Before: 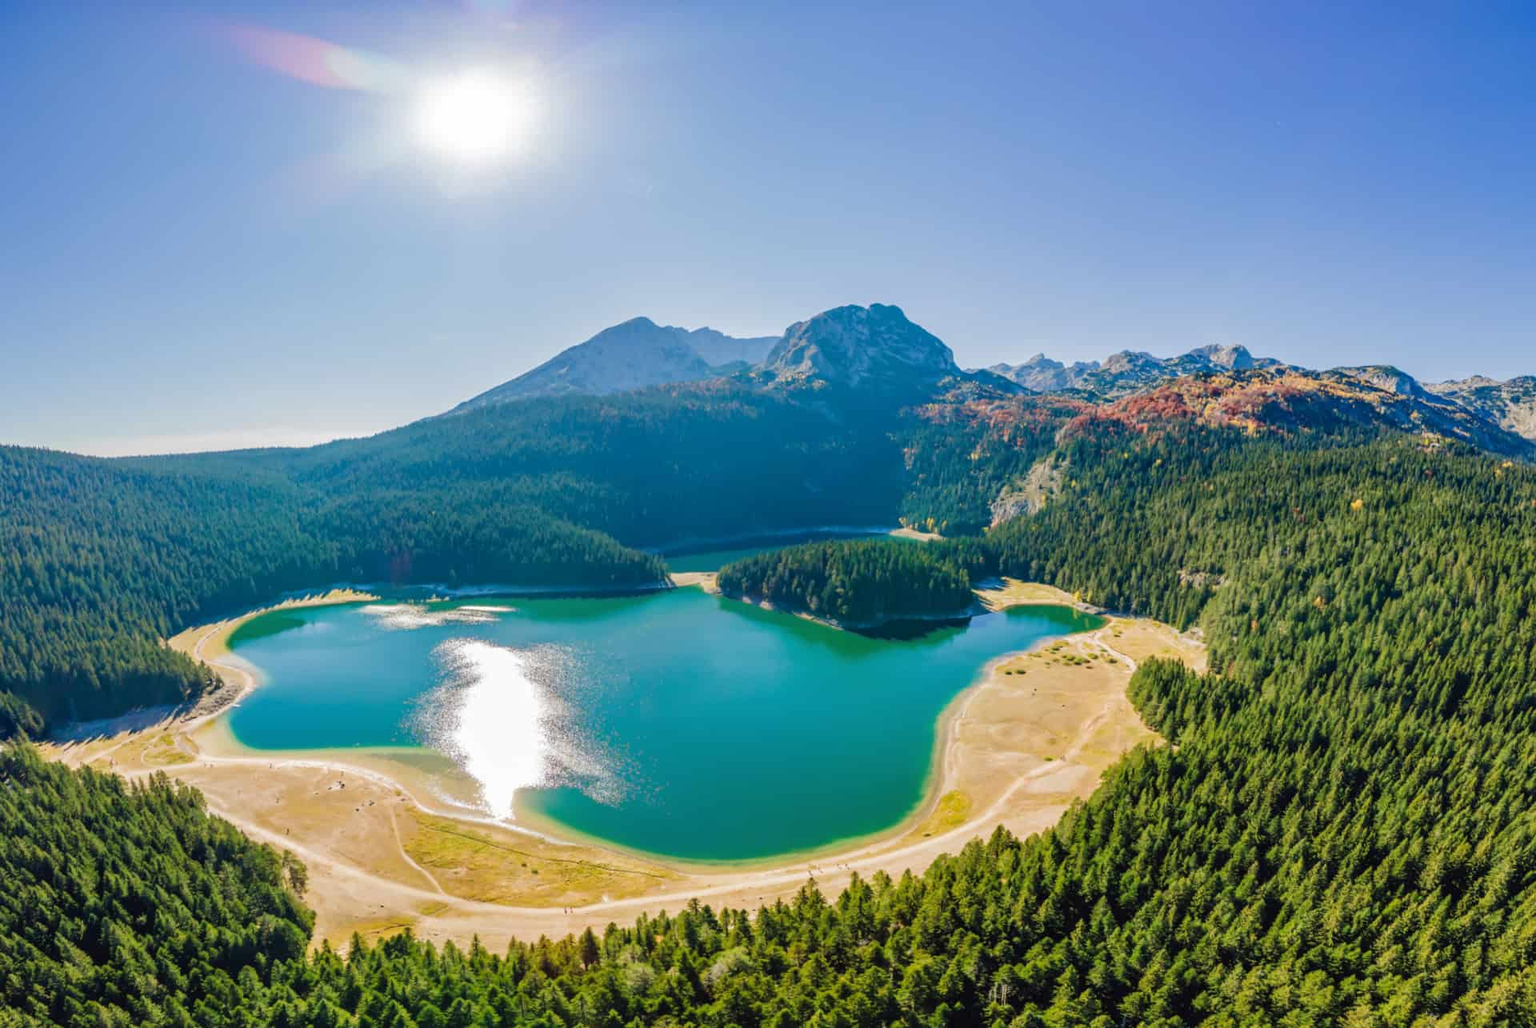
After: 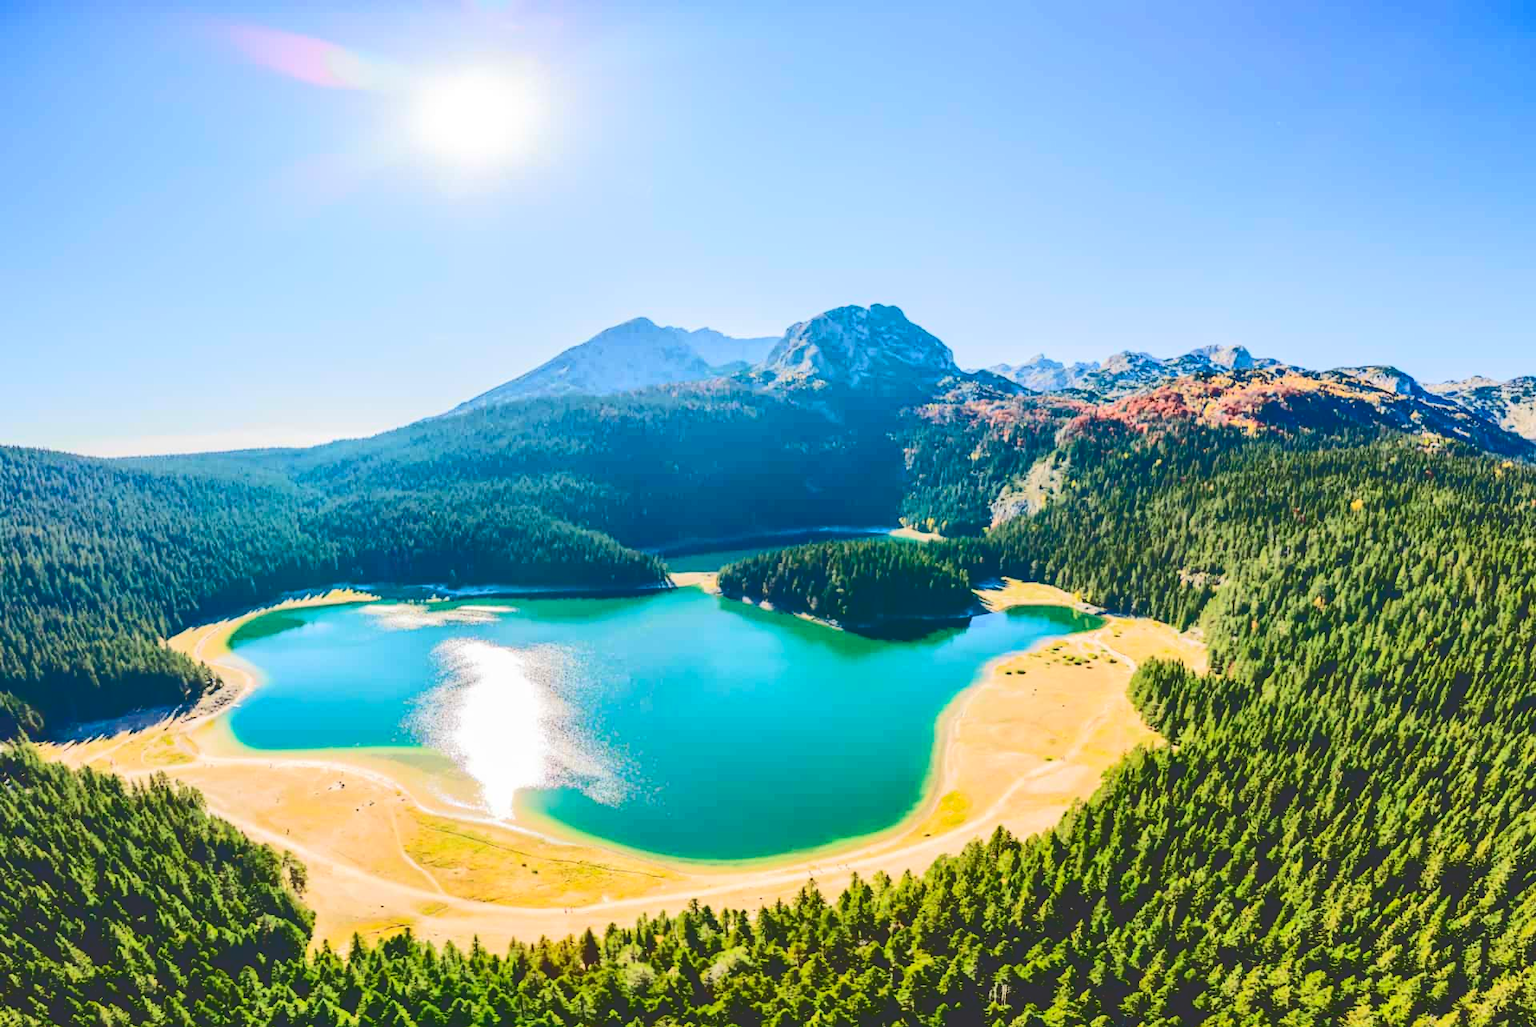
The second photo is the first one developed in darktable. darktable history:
tone curve: curves: ch0 [(0, 0) (0.003, 0.195) (0.011, 0.196) (0.025, 0.196) (0.044, 0.196) (0.069, 0.196) (0.1, 0.196) (0.136, 0.197) (0.177, 0.207) (0.224, 0.224) (0.277, 0.268) (0.335, 0.336) (0.399, 0.424) (0.468, 0.533) (0.543, 0.632) (0.623, 0.715) (0.709, 0.789) (0.801, 0.85) (0.898, 0.906) (1, 1)], color space Lab, independent channels, preserve colors none
crop: bottom 0.073%
contrast brightness saturation: contrast 0.233, brightness 0.096, saturation 0.286
